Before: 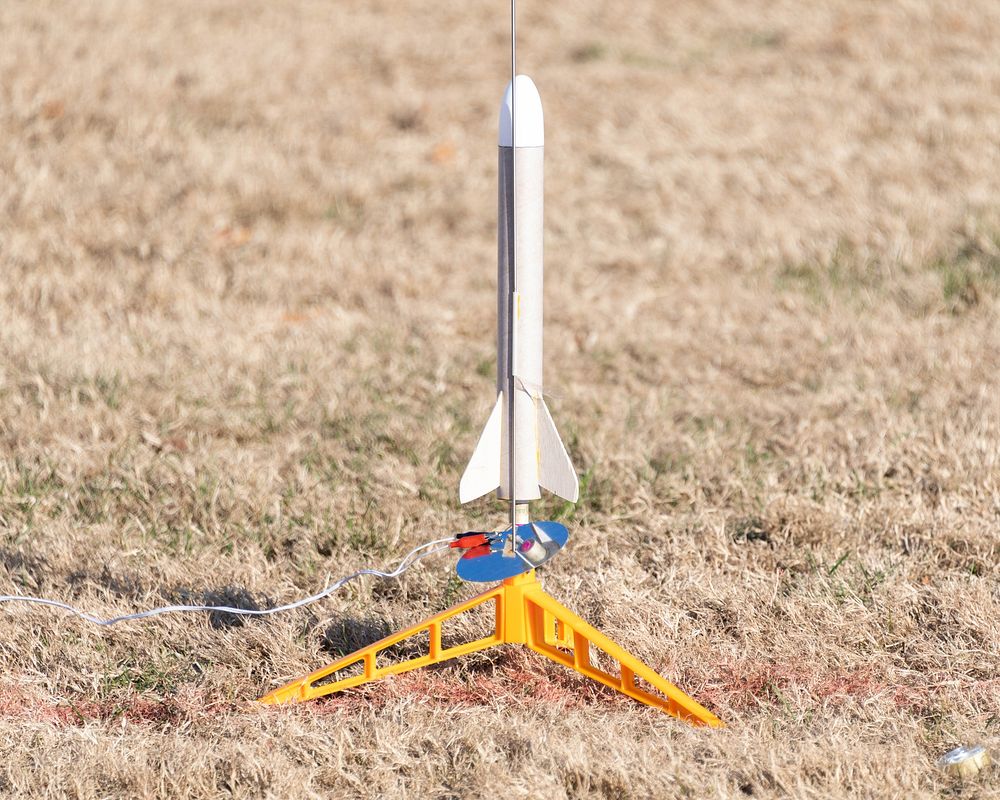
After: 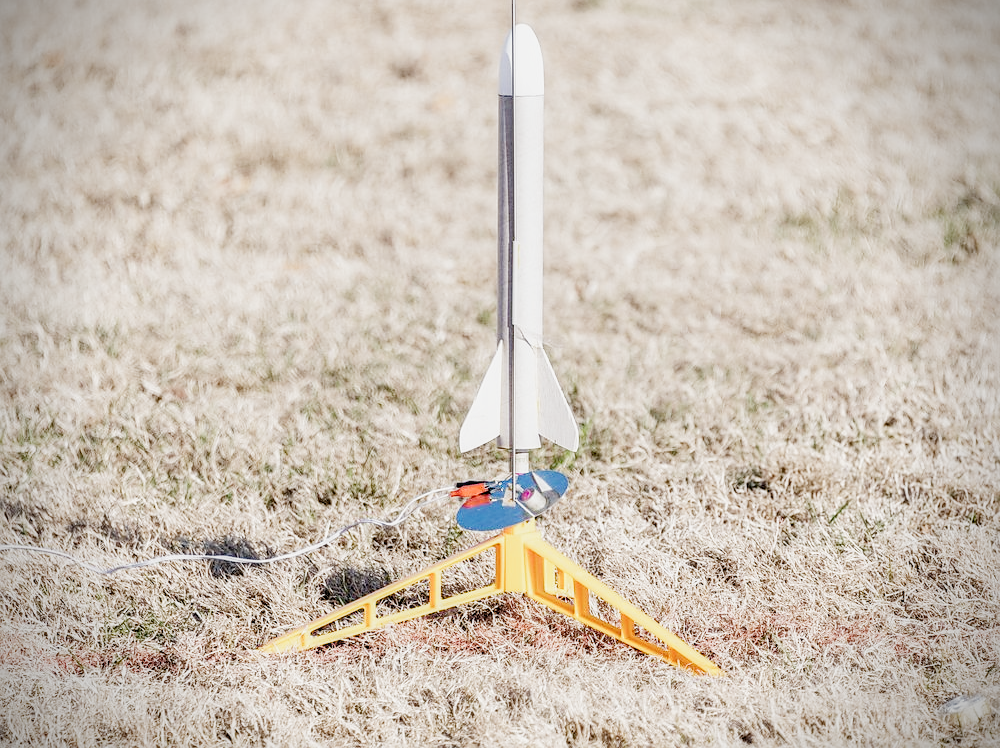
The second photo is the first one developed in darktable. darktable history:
color zones: curves: ch0 [(0, 0.558) (0.143, 0.559) (0.286, 0.529) (0.429, 0.505) (0.571, 0.5) (0.714, 0.5) (0.857, 0.5) (1, 0.558)]; ch1 [(0, 0.469) (0.01, 0.469) (0.12, 0.446) (0.248, 0.469) (0.5, 0.5) (0.748, 0.5) (0.99, 0.469) (1, 0.469)]
crop and rotate: top 6.459%
exposure: black level correction 0, exposure 1.001 EV, compensate highlight preservation false
vignetting: brightness -0.634, saturation -0.009, unbound false
local contrast: highlights 62%, detail 143%, midtone range 0.423
sharpen: radius 1.541, amount 0.367, threshold 1.719
filmic rgb: black relative exposure -7.15 EV, white relative exposure 5.38 EV, hardness 3.03, preserve chrominance no, color science v5 (2021), iterations of high-quality reconstruction 10
